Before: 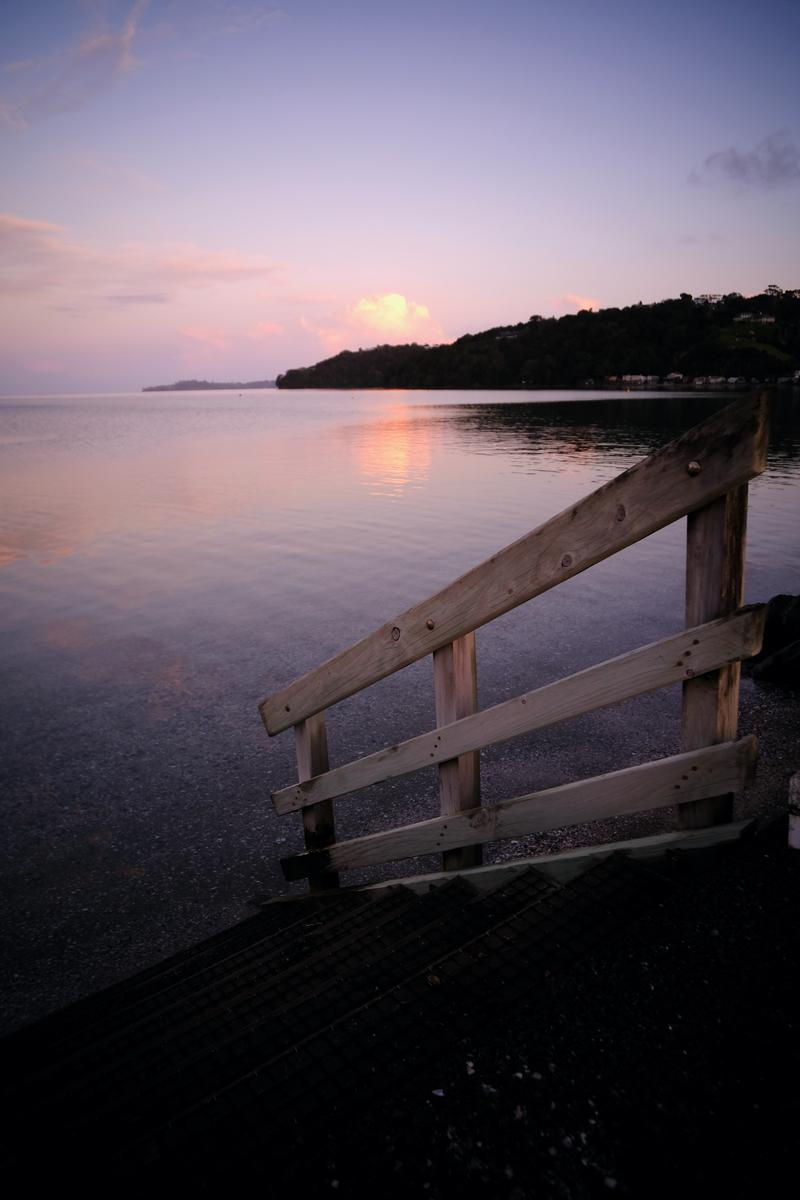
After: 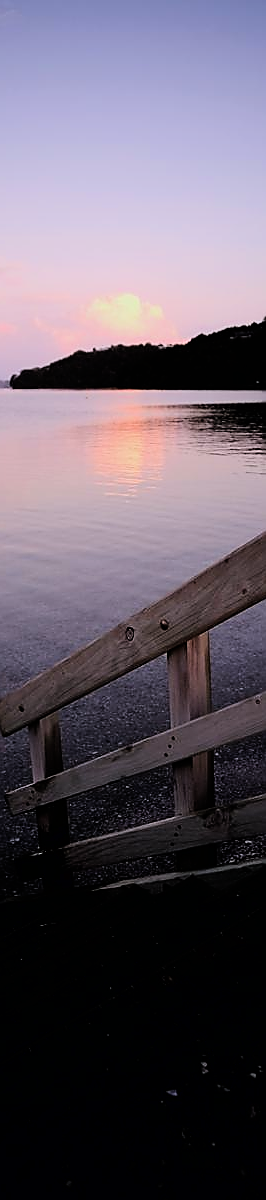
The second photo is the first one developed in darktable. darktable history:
filmic rgb: hardness 4.17, contrast 1.364, color science v6 (2022)
sharpen: radius 1.4, amount 1.25, threshold 0.7
crop: left 33.36%, right 33.36%
white balance: red 0.983, blue 1.036
